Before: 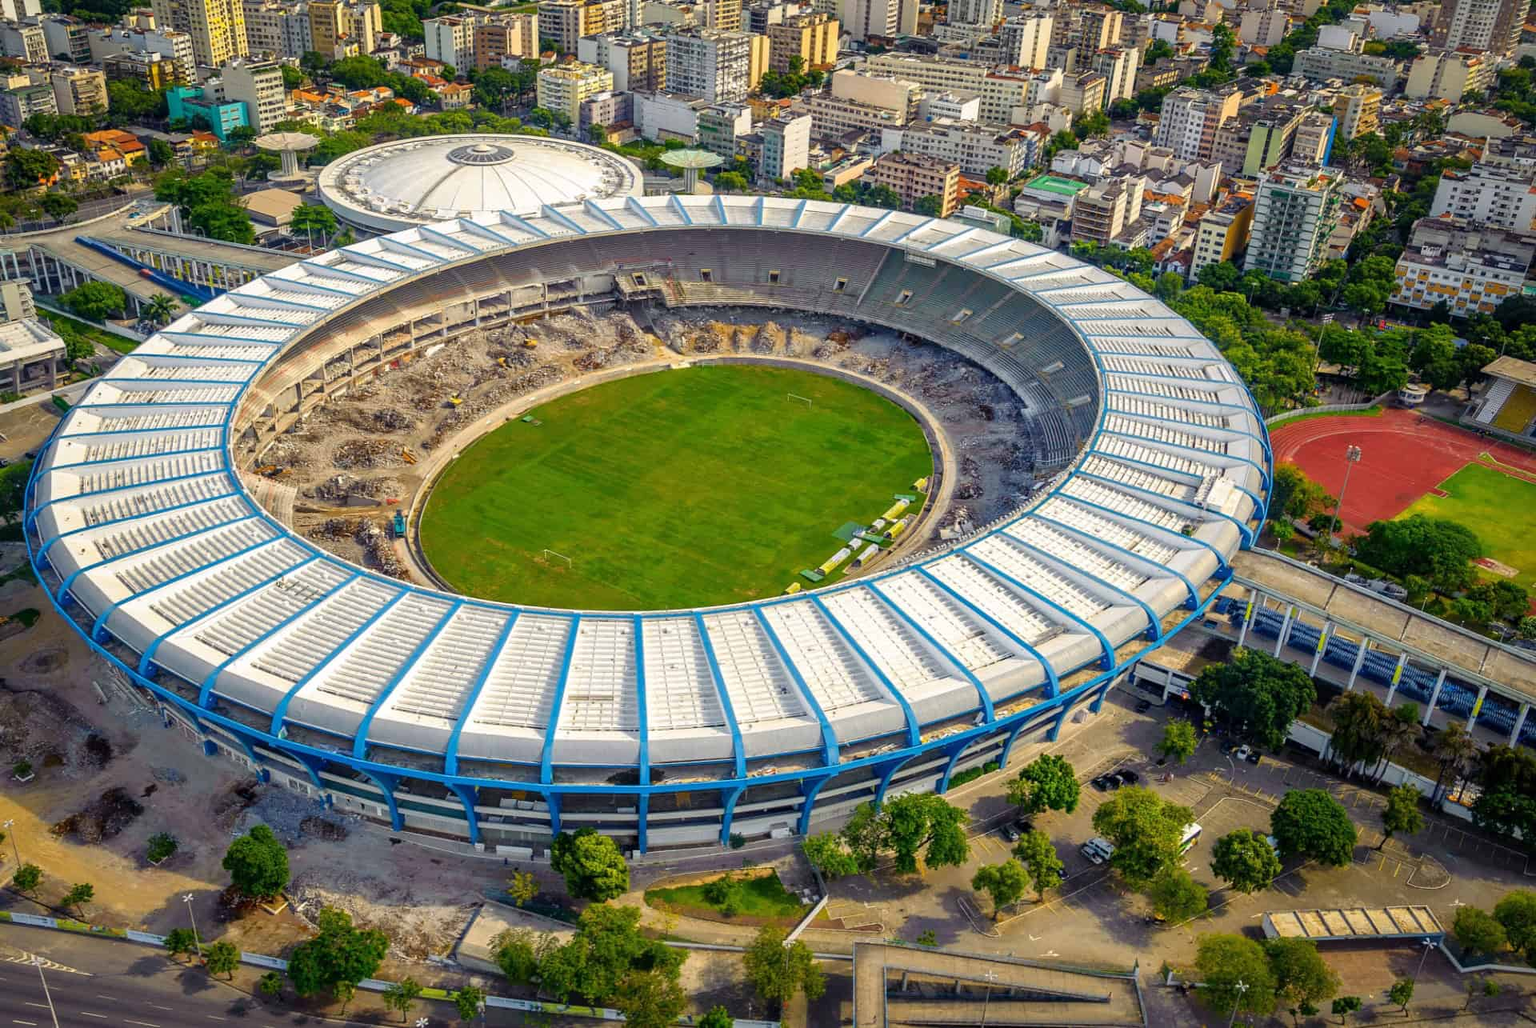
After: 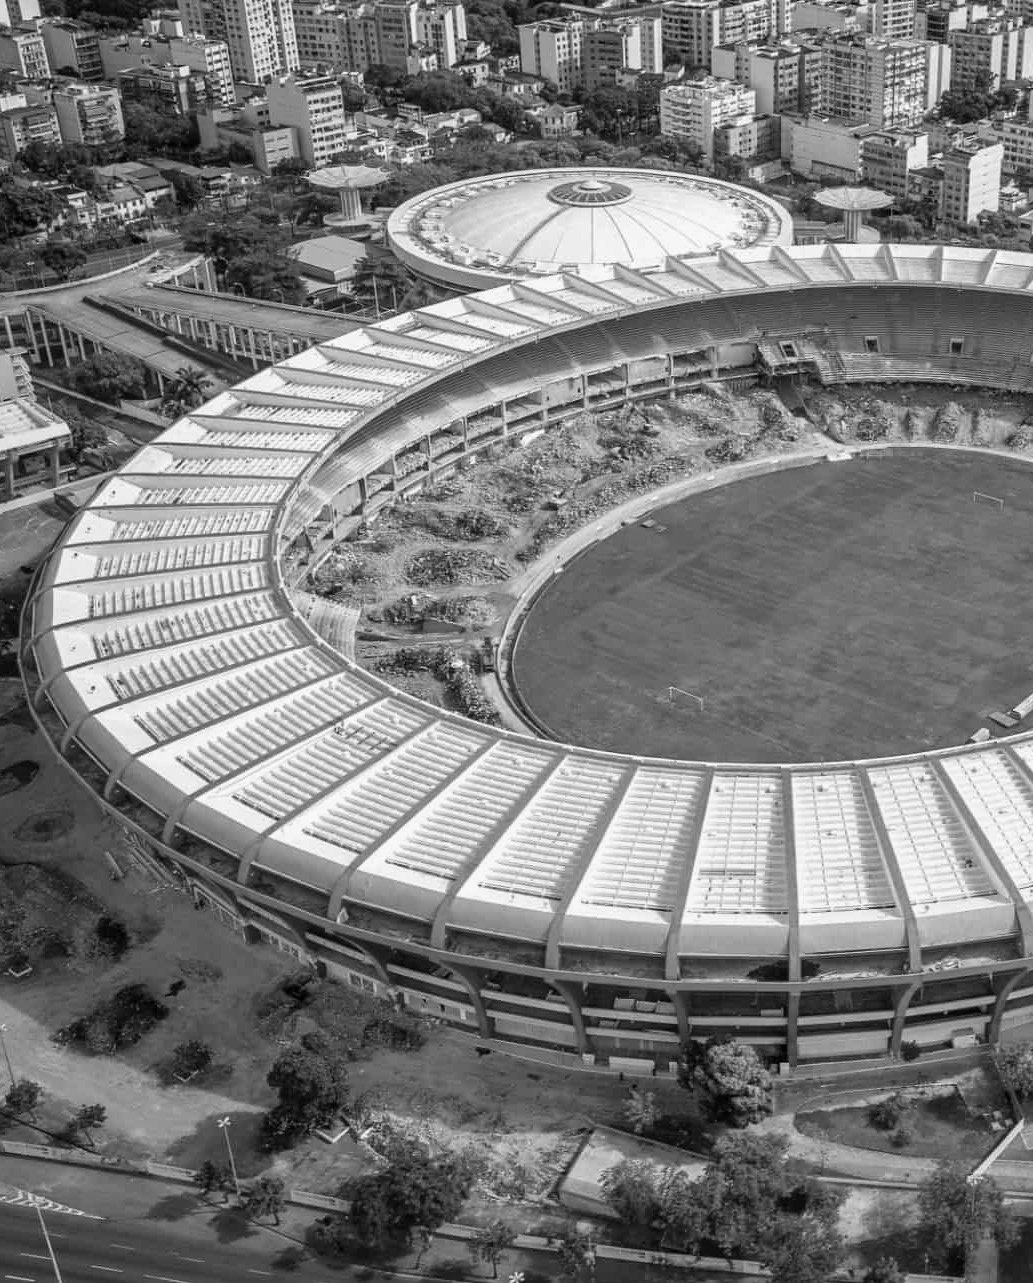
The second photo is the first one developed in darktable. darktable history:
crop: left 0.587%, right 45.588%, bottom 0.086%
velvia: strength 15%
monochrome: a 32, b 64, size 2.3
